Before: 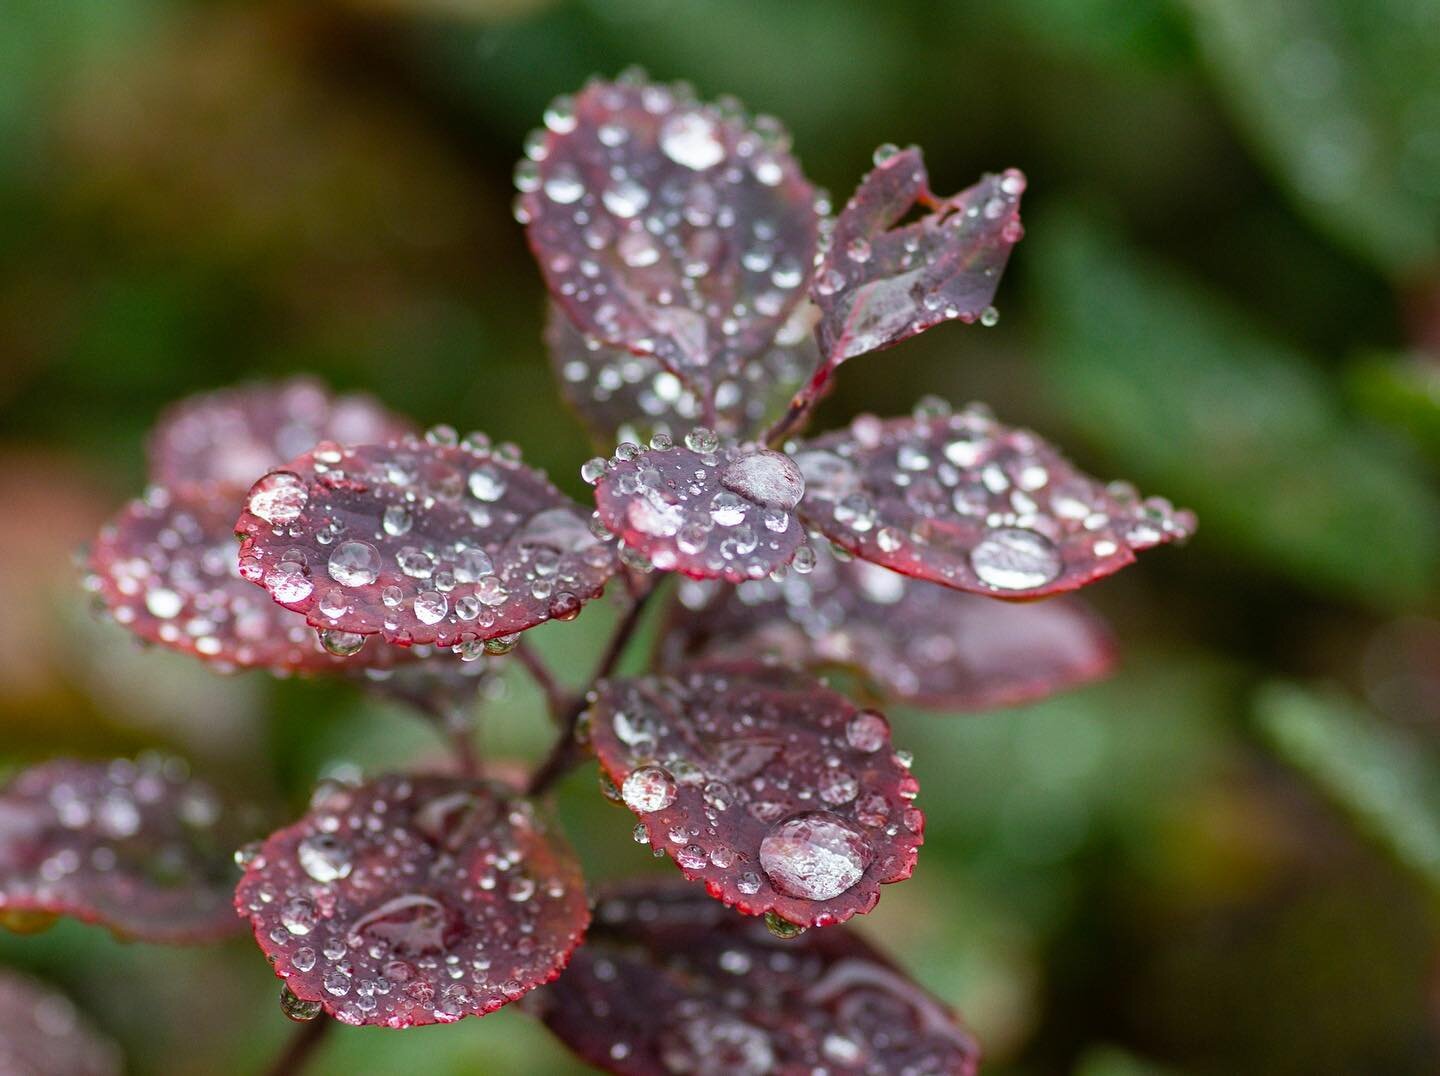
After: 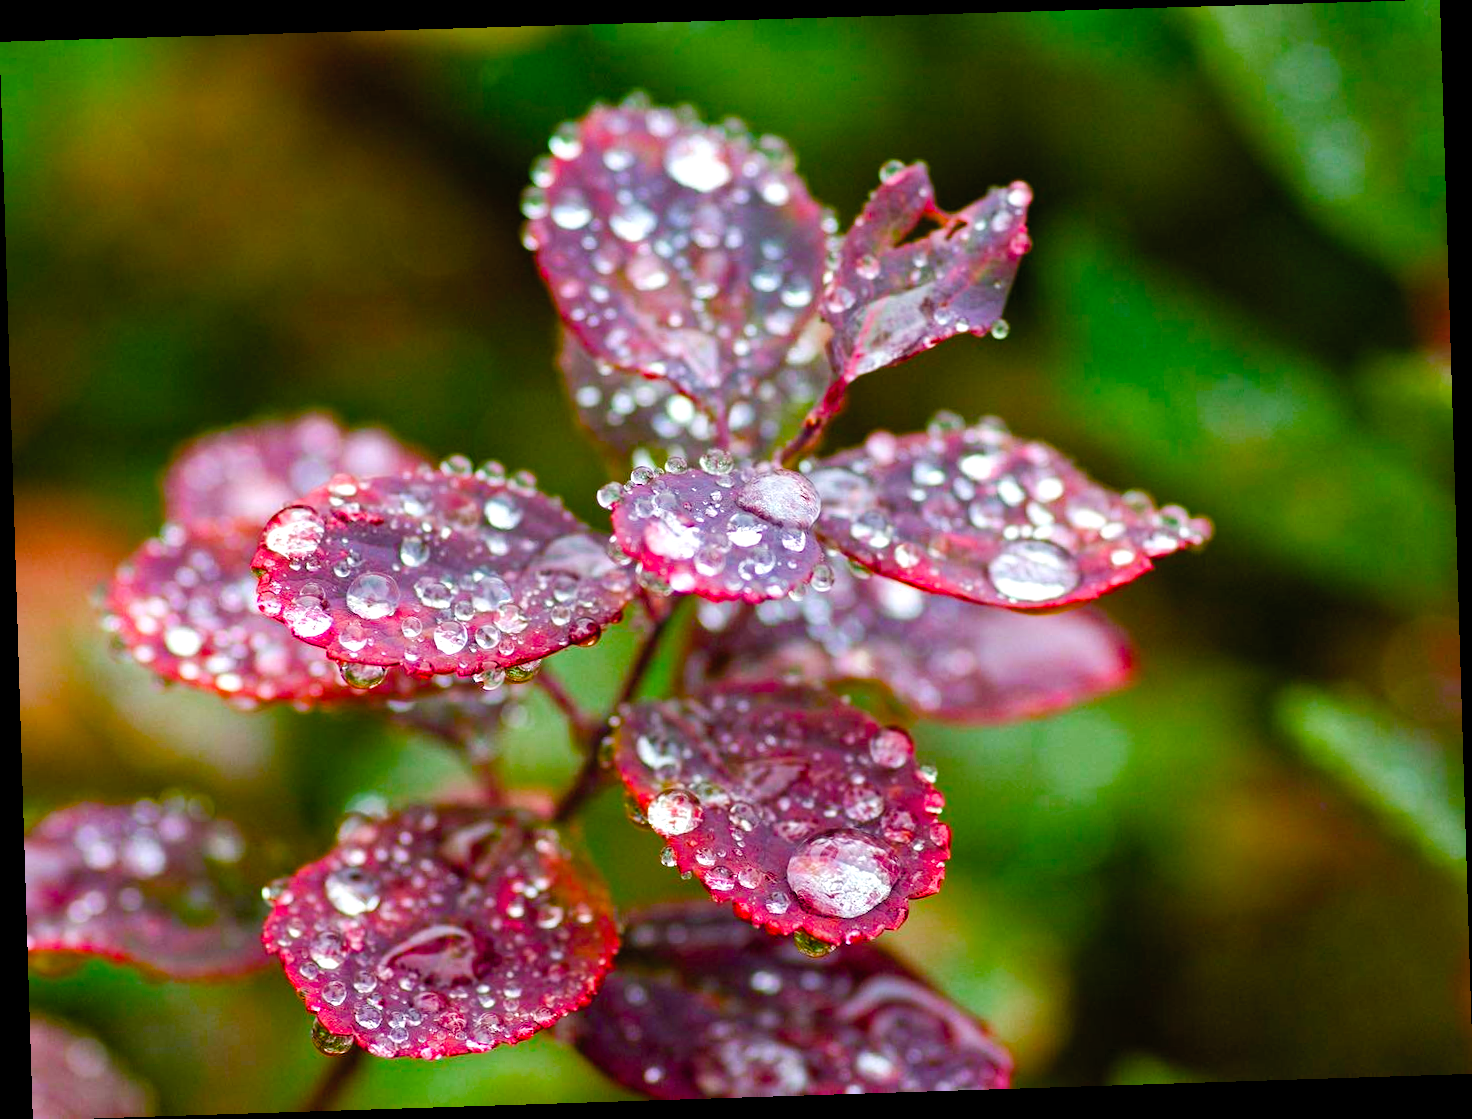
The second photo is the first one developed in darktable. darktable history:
contrast brightness saturation: brightness 0.09, saturation 0.19
rotate and perspective: rotation -1.77°, lens shift (horizontal) 0.004, automatic cropping off
color balance rgb: perceptual saturation grading › global saturation 24.74%, perceptual saturation grading › highlights -51.22%, perceptual saturation grading › mid-tones 19.16%, perceptual saturation grading › shadows 60.98%, global vibrance 50%
tone equalizer: -8 EV -0.417 EV, -7 EV -0.389 EV, -6 EV -0.333 EV, -5 EV -0.222 EV, -3 EV 0.222 EV, -2 EV 0.333 EV, -1 EV 0.389 EV, +0 EV 0.417 EV, edges refinement/feathering 500, mask exposure compensation -1.57 EV, preserve details no
